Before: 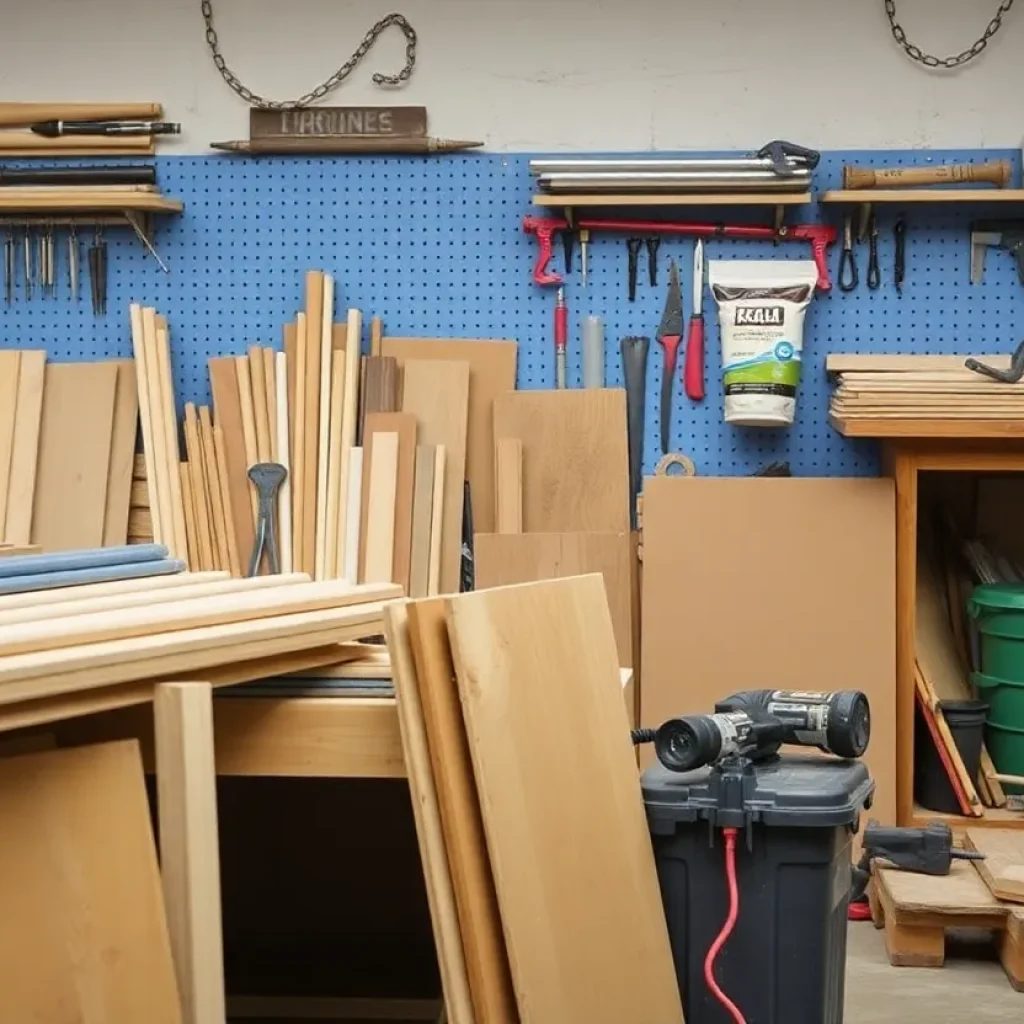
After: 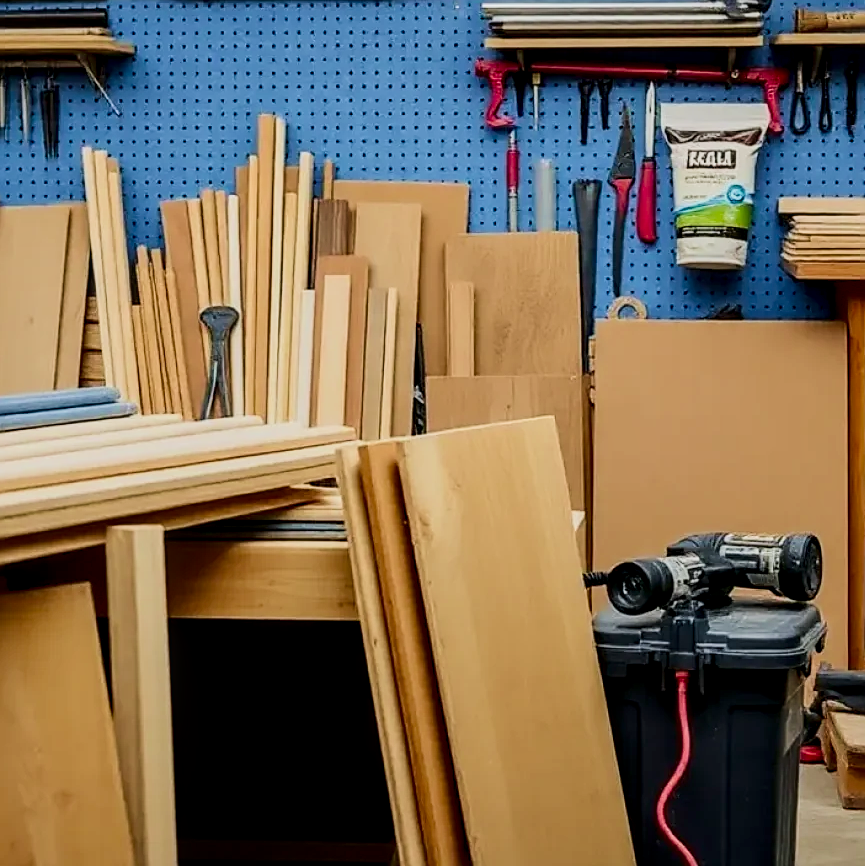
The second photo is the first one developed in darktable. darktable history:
filmic rgb: black relative exposure -7.09 EV, white relative exposure 5.38 EV, hardness 3.02
contrast brightness saturation: contrast 0.209, brightness -0.101, saturation 0.212
local contrast: detail 130%
crop and rotate: left 4.76%, top 15.426%, right 10.716%
velvia: on, module defaults
sharpen: amount 0.58
